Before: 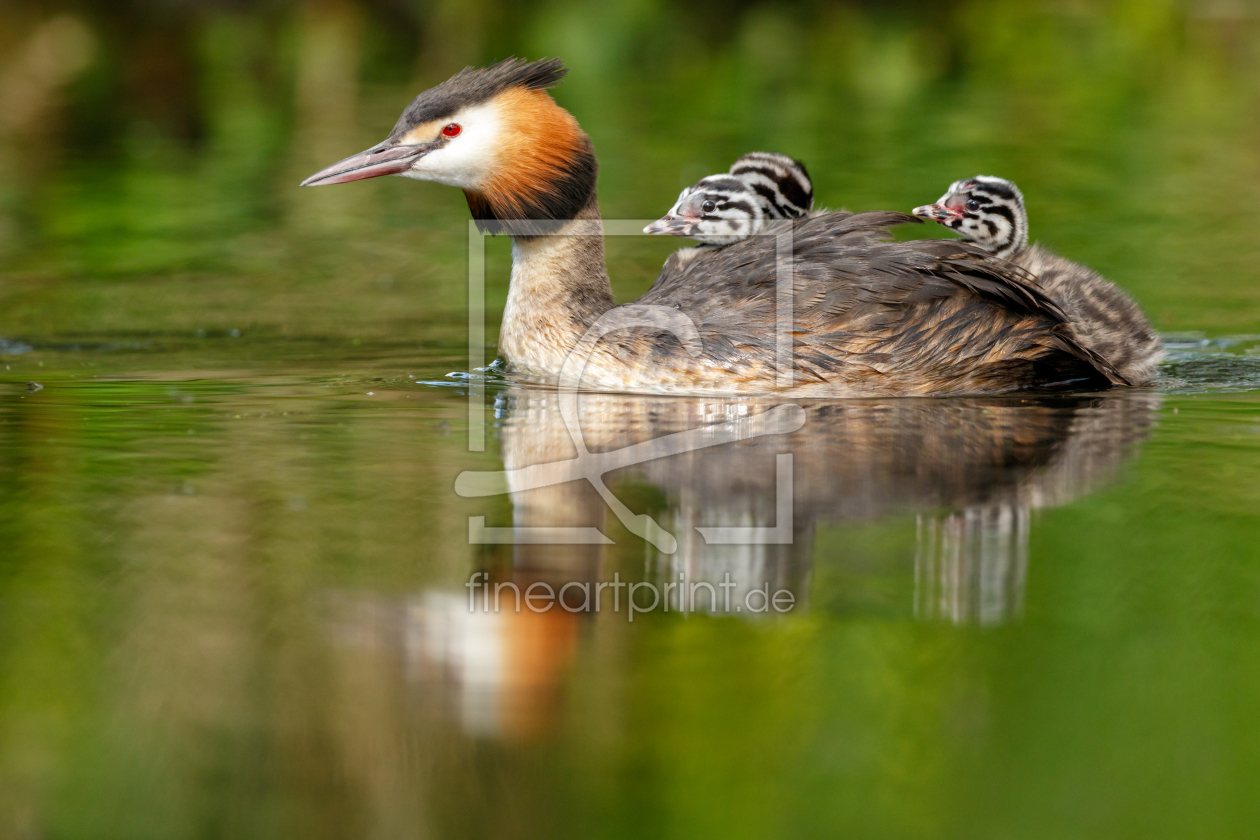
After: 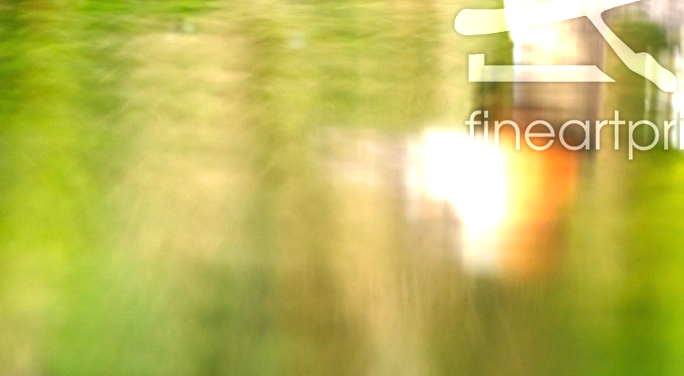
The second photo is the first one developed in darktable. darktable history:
crop and rotate: top 55.032%, right 45.709%, bottom 0.196%
exposure: black level correction 0, exposure 1.752 EV, compensate highlight preservation false
